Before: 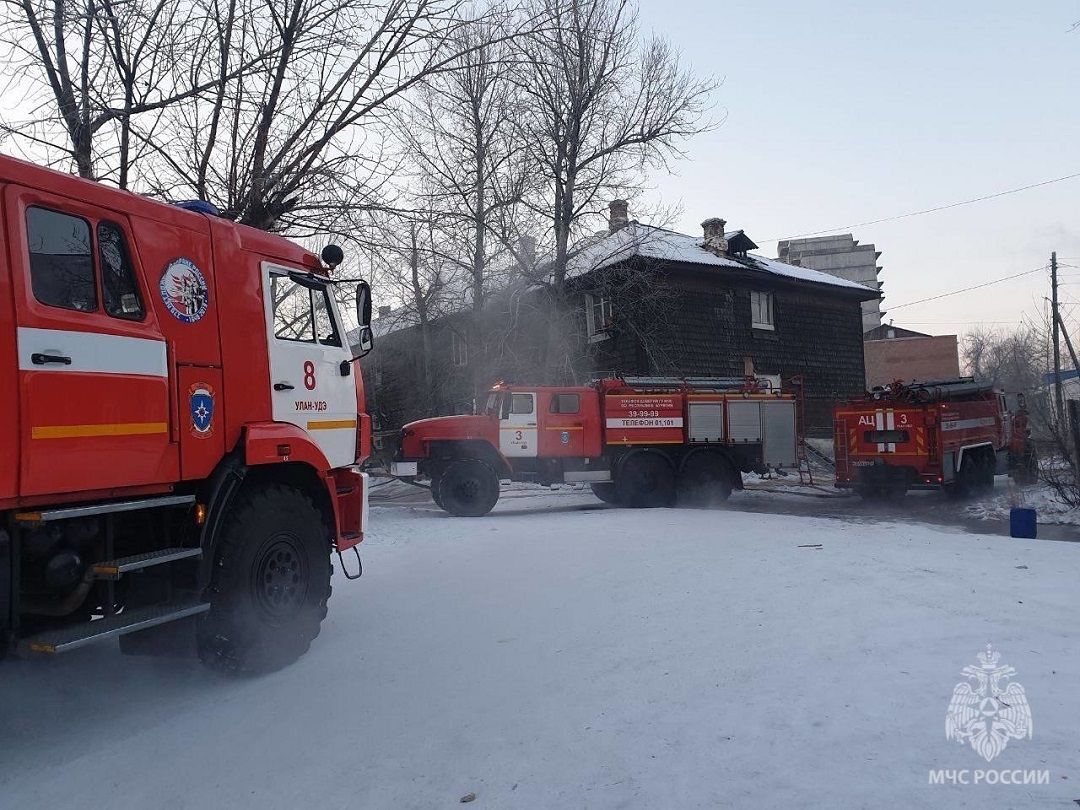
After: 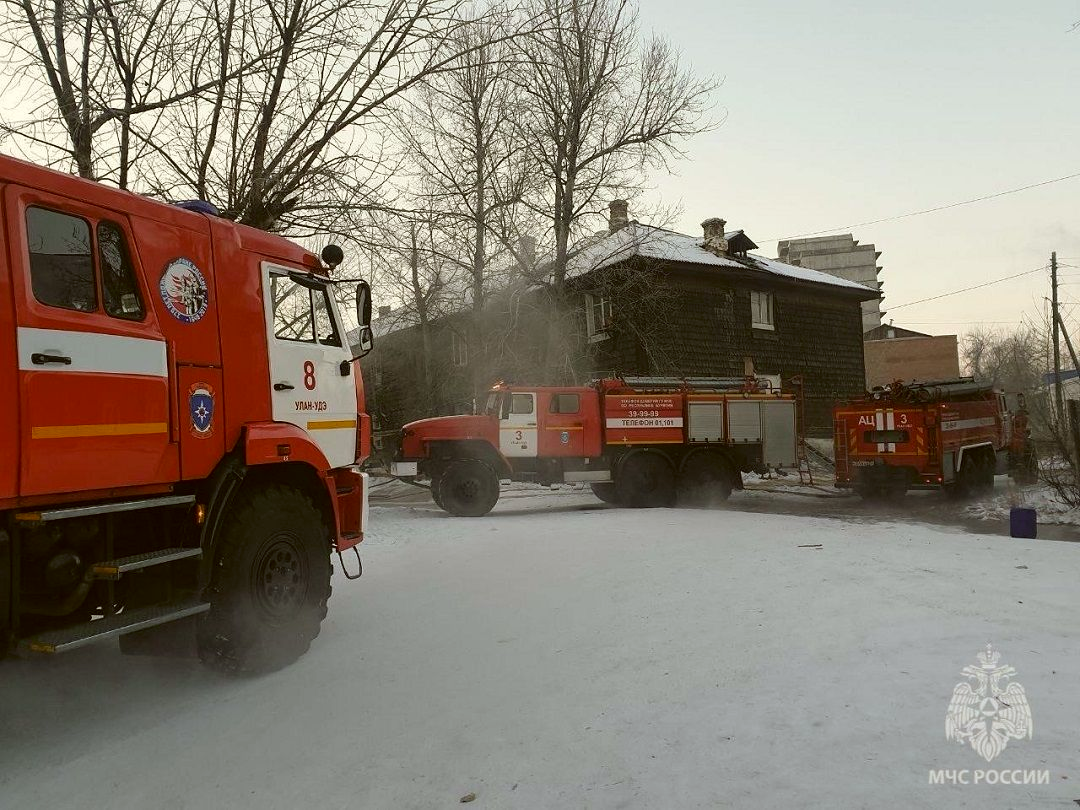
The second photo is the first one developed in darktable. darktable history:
color correction: highlights a* -1.43, highlights b* 10.12, shadows a* 0.395, shadows b* 19.35
base curve: curves: ch0 [(0, 0) (0.297, 0.298) (1, 1)], preserve colors none
